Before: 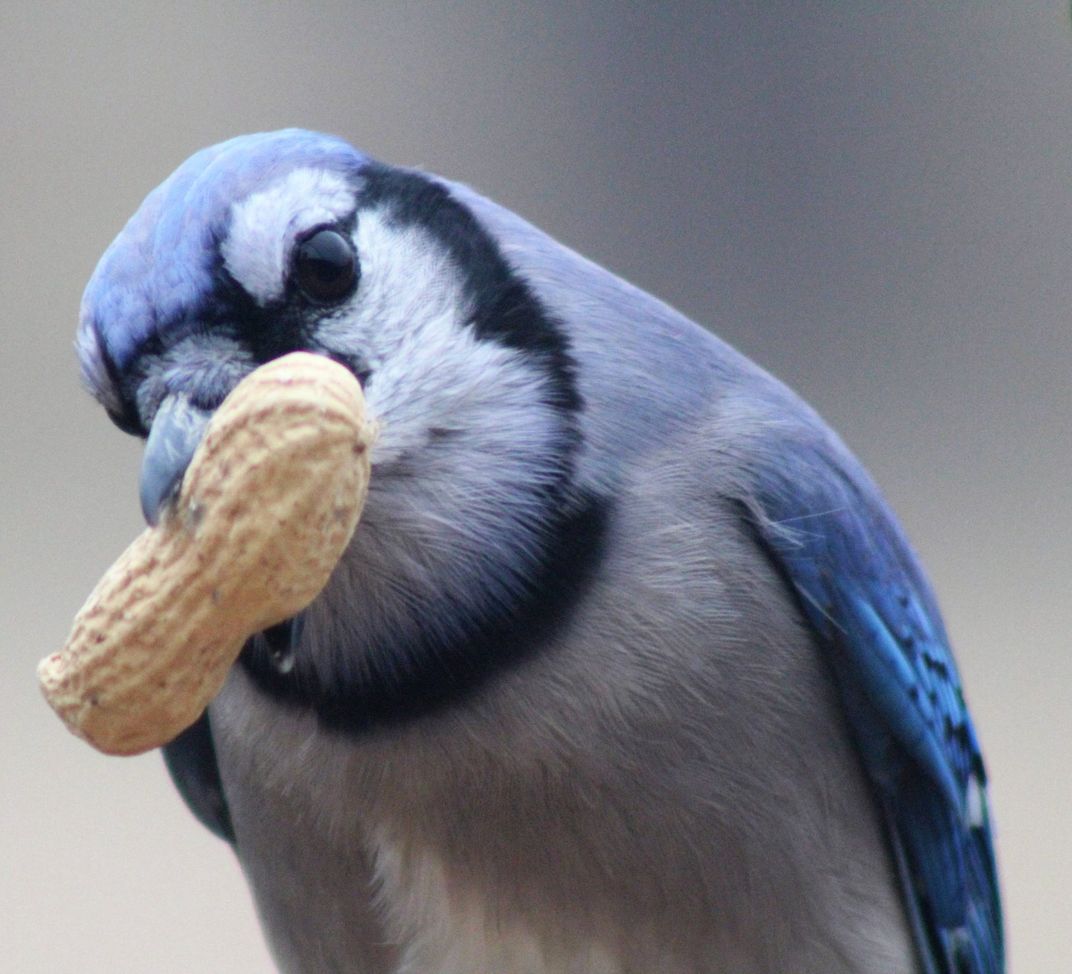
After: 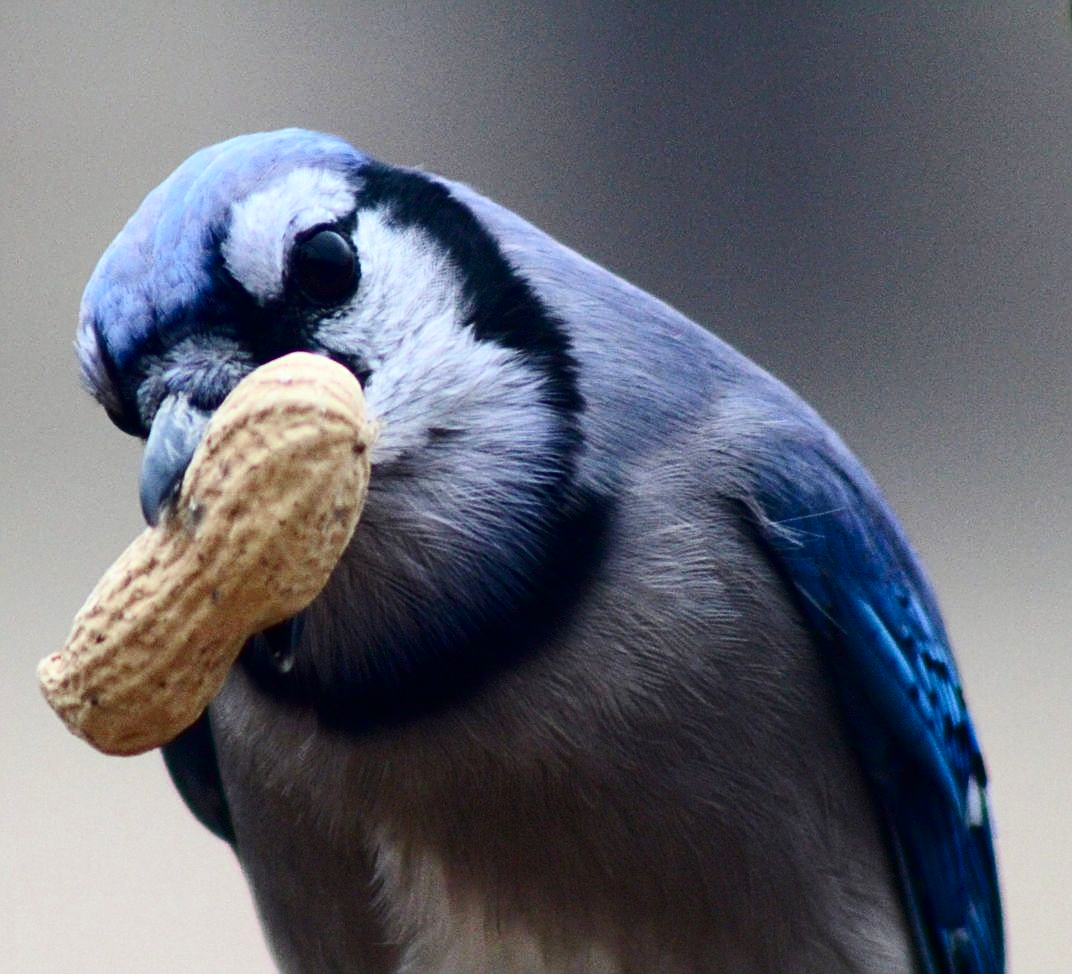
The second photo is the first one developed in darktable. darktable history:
sharpen: on, module defaults
contrast brightness saturation: contrast 0.242, brightness -0.23, saturation 0.14
